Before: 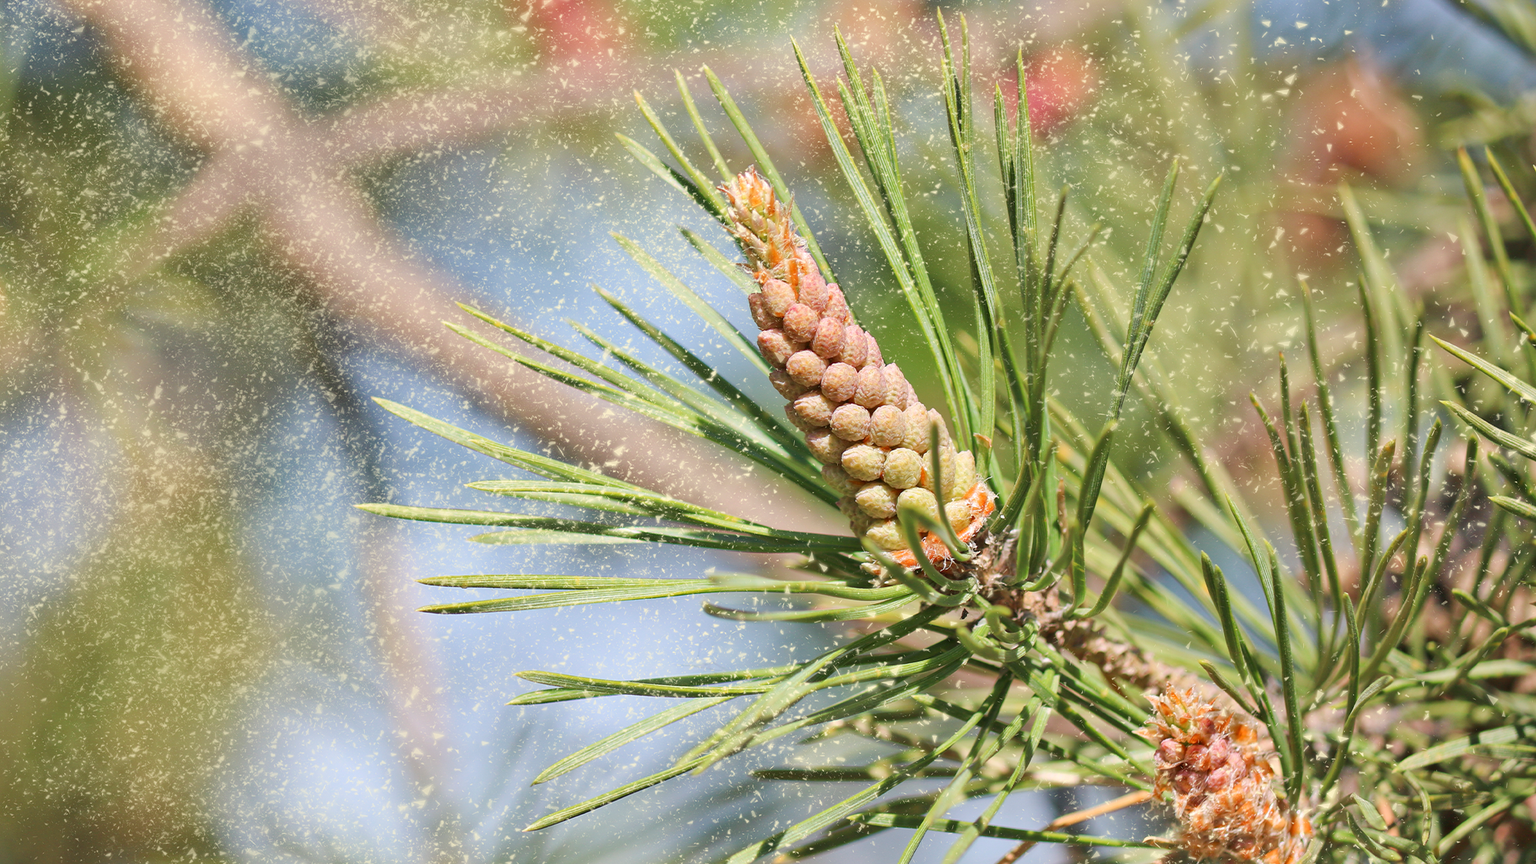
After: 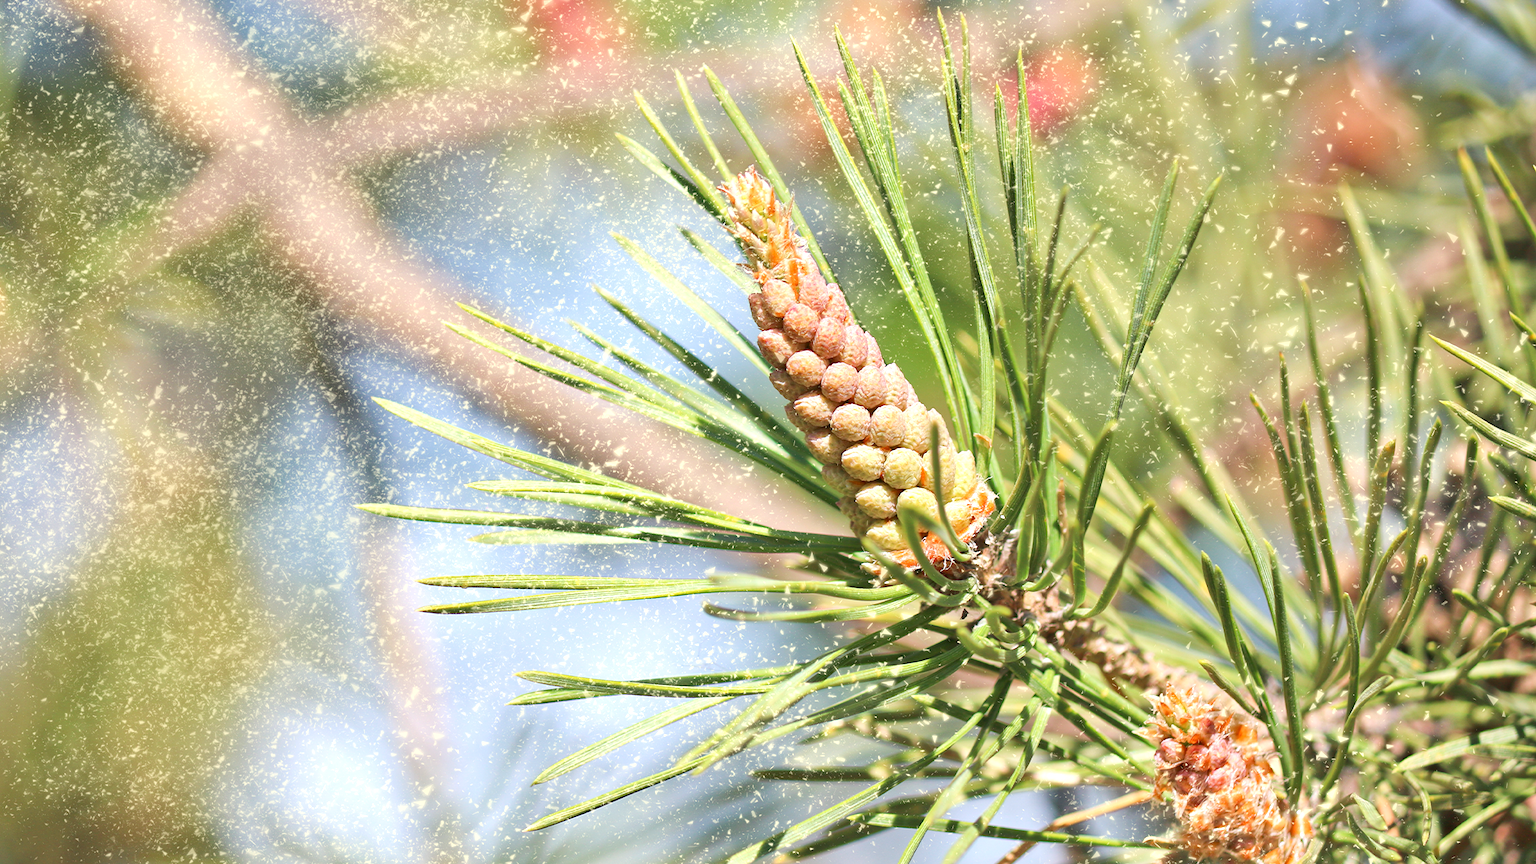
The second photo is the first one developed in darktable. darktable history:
exposure: black level correction 0.001, exposure 0.5 EV, compensate exposure bias true, compensate highlight preservation false
levels: levels [0, 0.499, 1]
